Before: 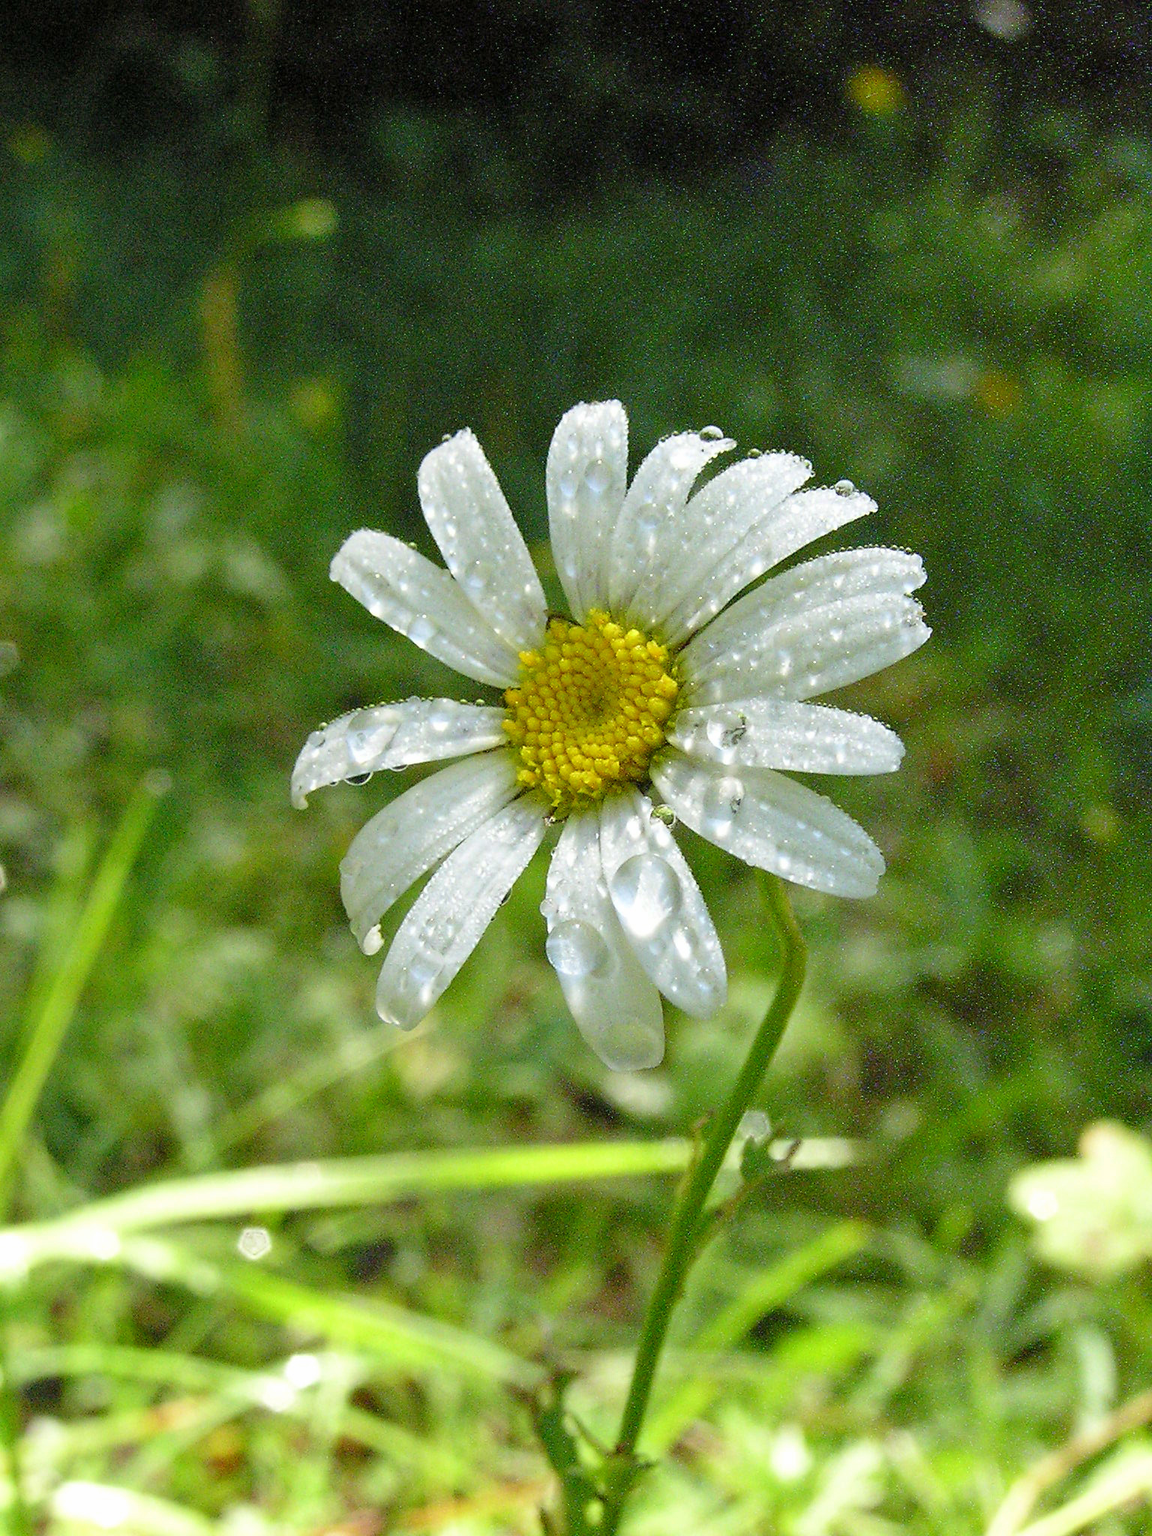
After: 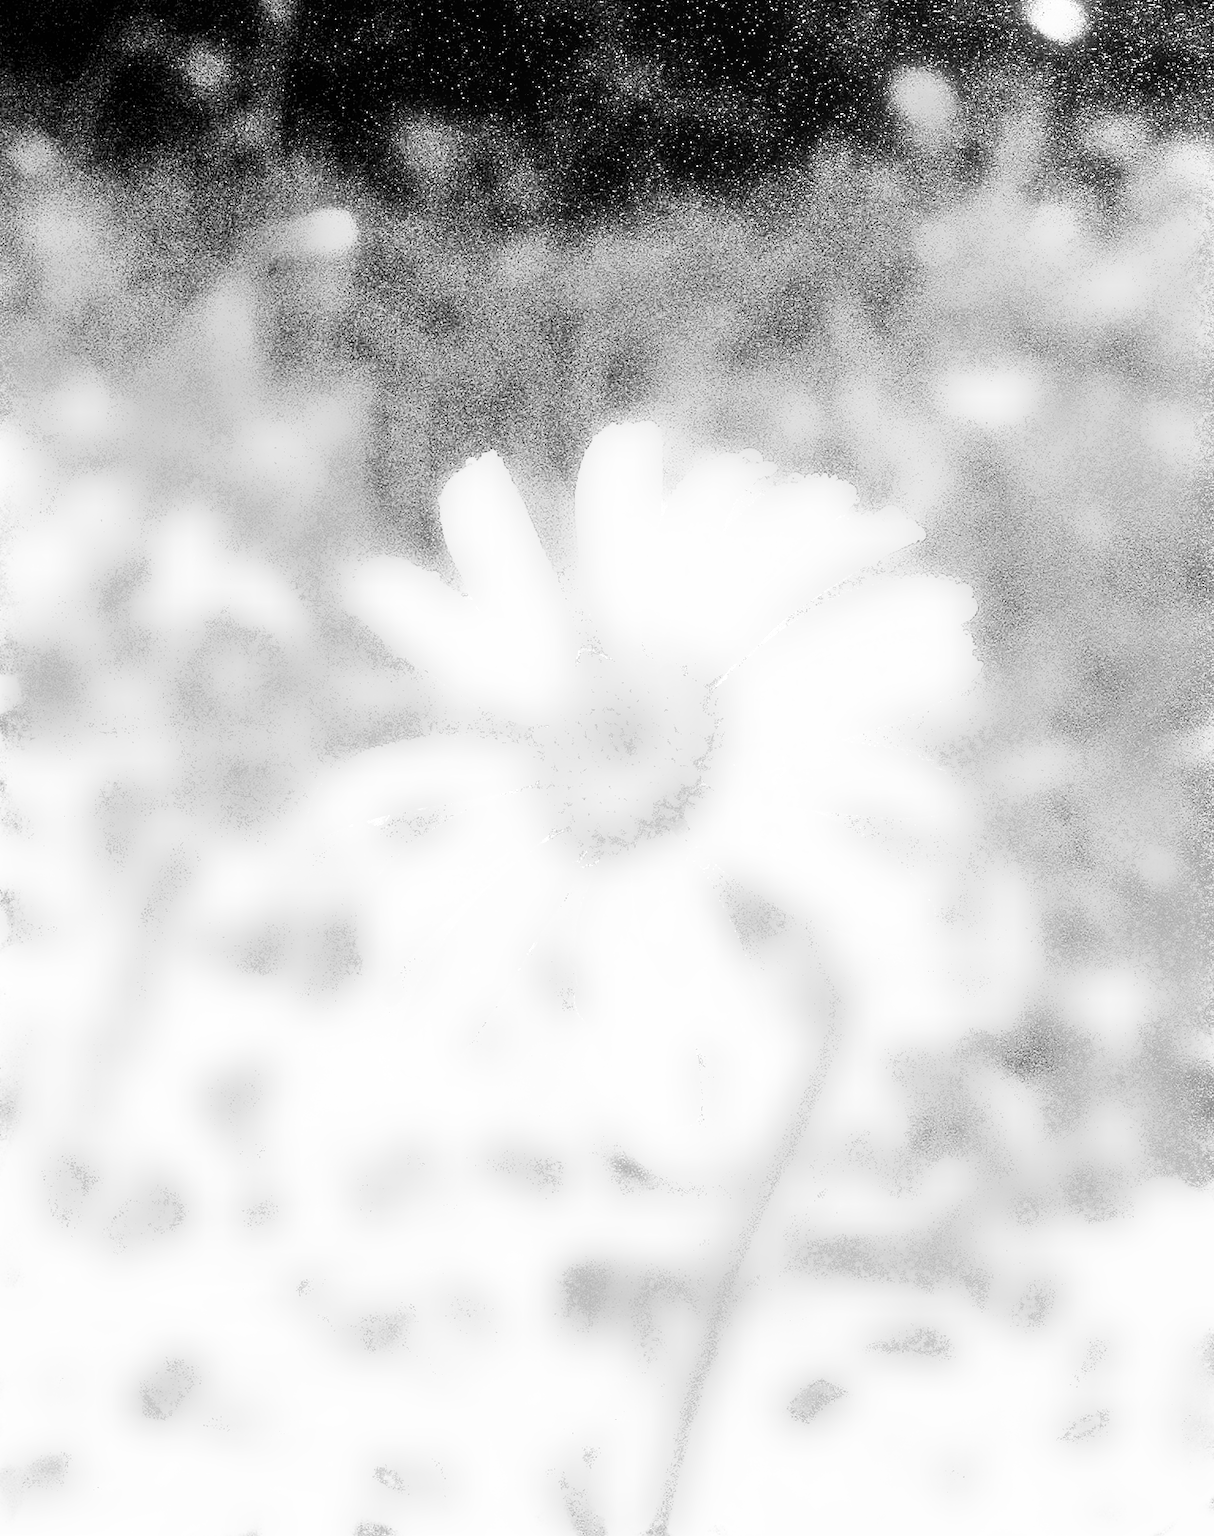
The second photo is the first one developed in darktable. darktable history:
bloom: size 5%, threshold 95%, strength 15%
color correction: saturation 1.1
crop and rotate: top 0%, bottom 5.097%
exposure: black level correction 0.005, exposure 2.084 EV, compensate highlight preservation false
base curve: curves: ch0 [(0, 0) (0.007, 0.004) (0.027, 0.03) (0.046, 0.07) (0.207, 0.54) (0.442, 0.872) (0.673, 0.972) (1, 1)], preserve colors none
tone equalizer: -8 EV -0.75 EV, -7 EV -0.7 EV, -6 EV -0.6 EV, -5 EV -0.4 EV, -3 EV 0.4 EV, -2 EV 0.6 EV, -1 EV 0.7 EV, +0 EV 0.75 EV, edges refinement/feathering 500, mask exposure compensation -1.57 EV, preserve details no
monochrome: size 1
